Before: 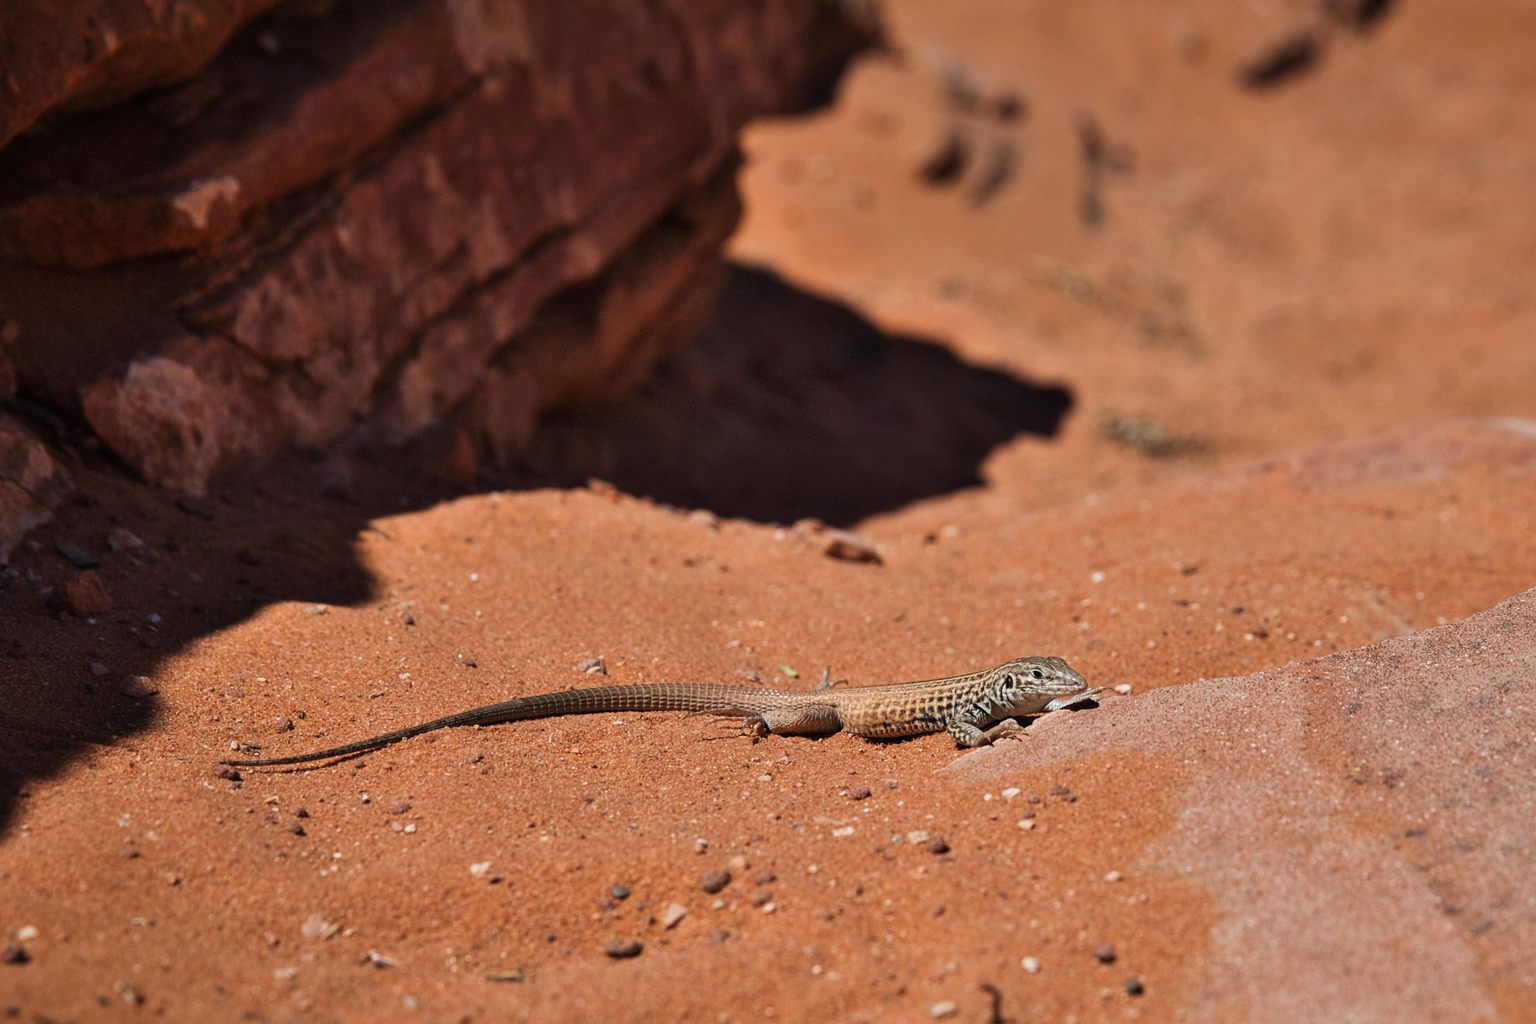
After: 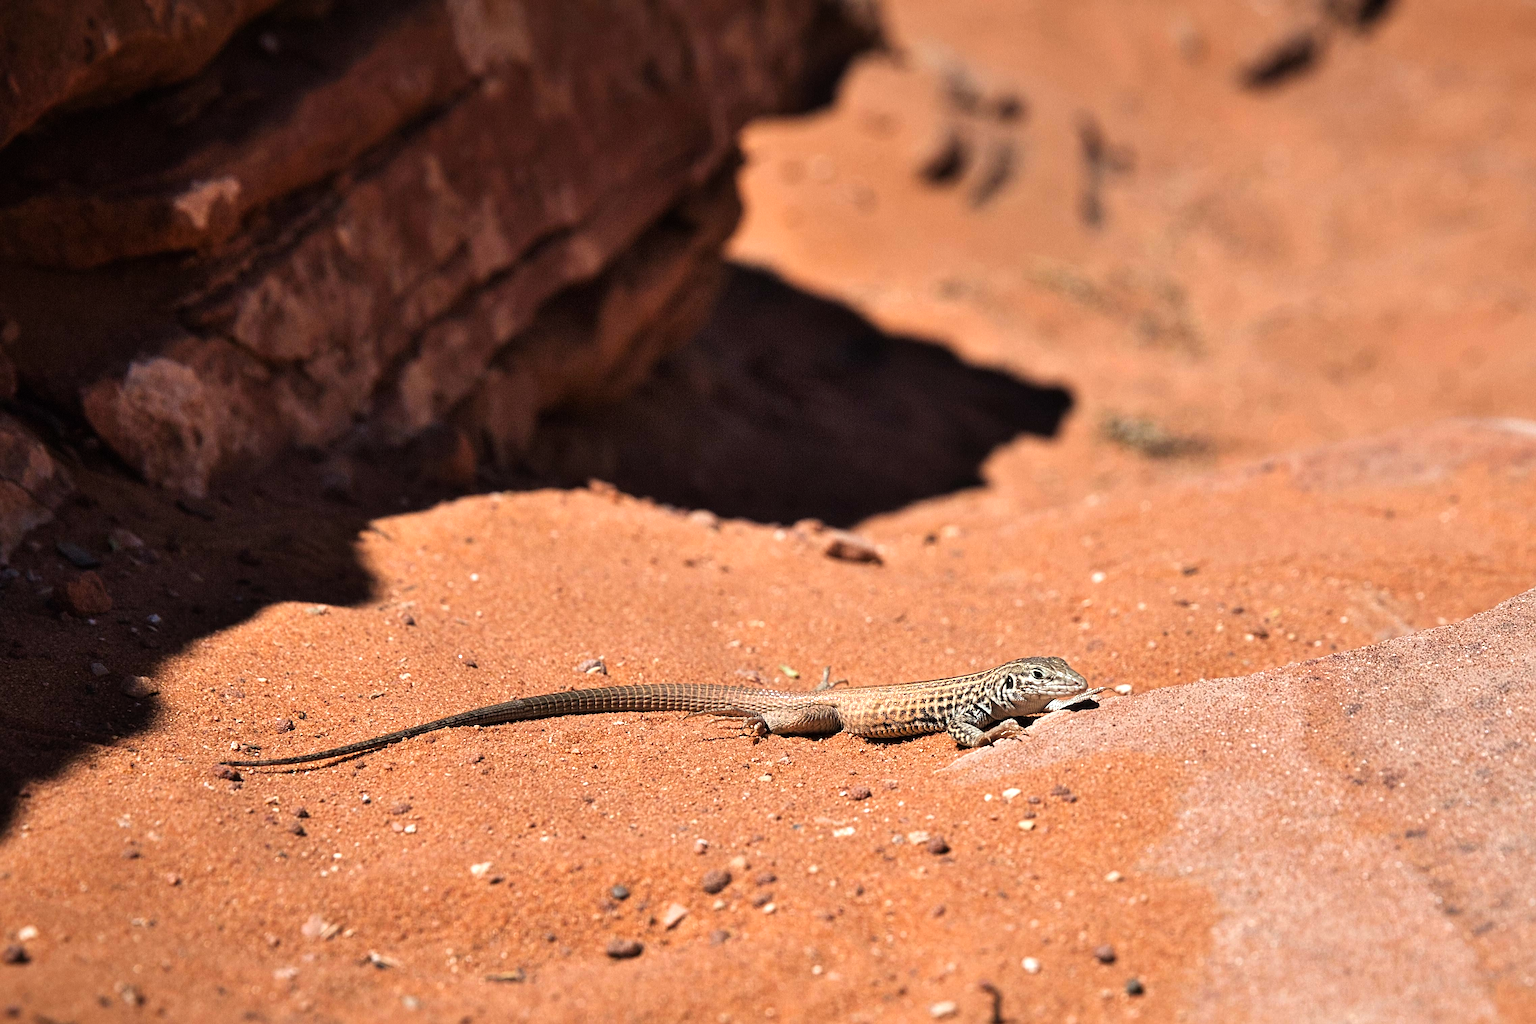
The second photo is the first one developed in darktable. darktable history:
sharpen: on, module defaults
tone equalizer: -8 EV -0.718 EV, -7 EV -0.705 EV, -6 EV -0.63 EV, -5 EV -0.398 EV, -3 EV 0.375 EV, -2 EV 0.6 EV, -1 EV 0.69 EV, +0 EV 0.731 EV
